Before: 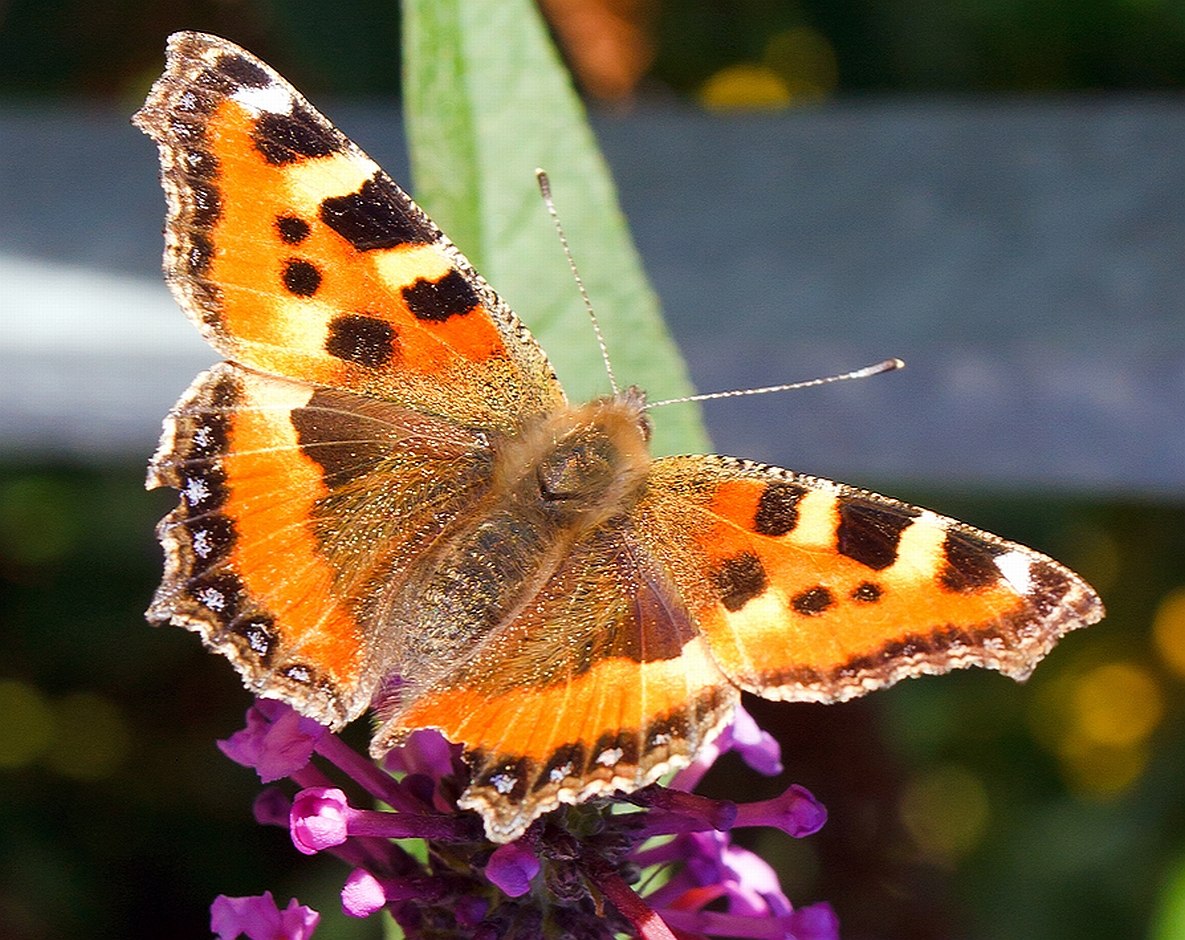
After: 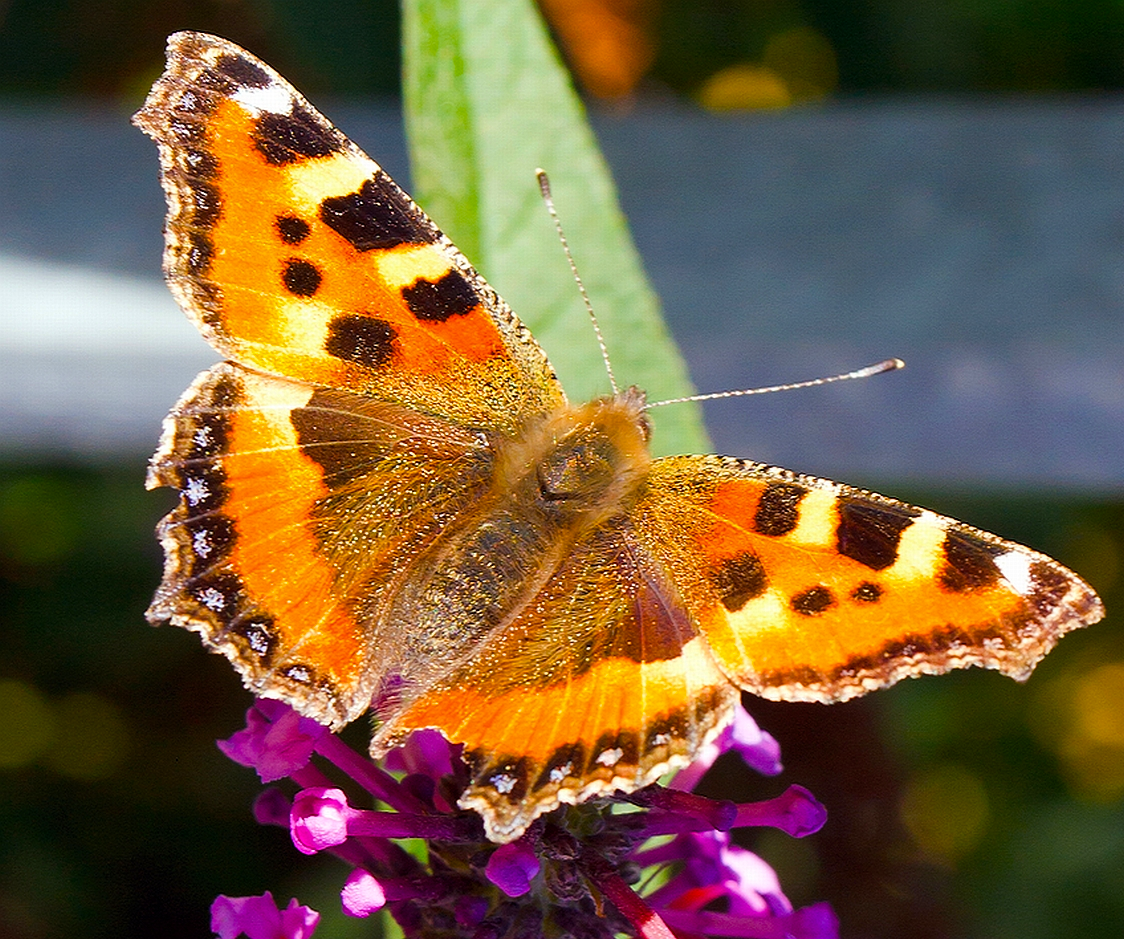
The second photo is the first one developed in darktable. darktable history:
crop and rotate: left 0%, right 5.133%
color balance rgb: global offset › hue 168.51°, perceptual saturation grading › global saturation 30.92%
